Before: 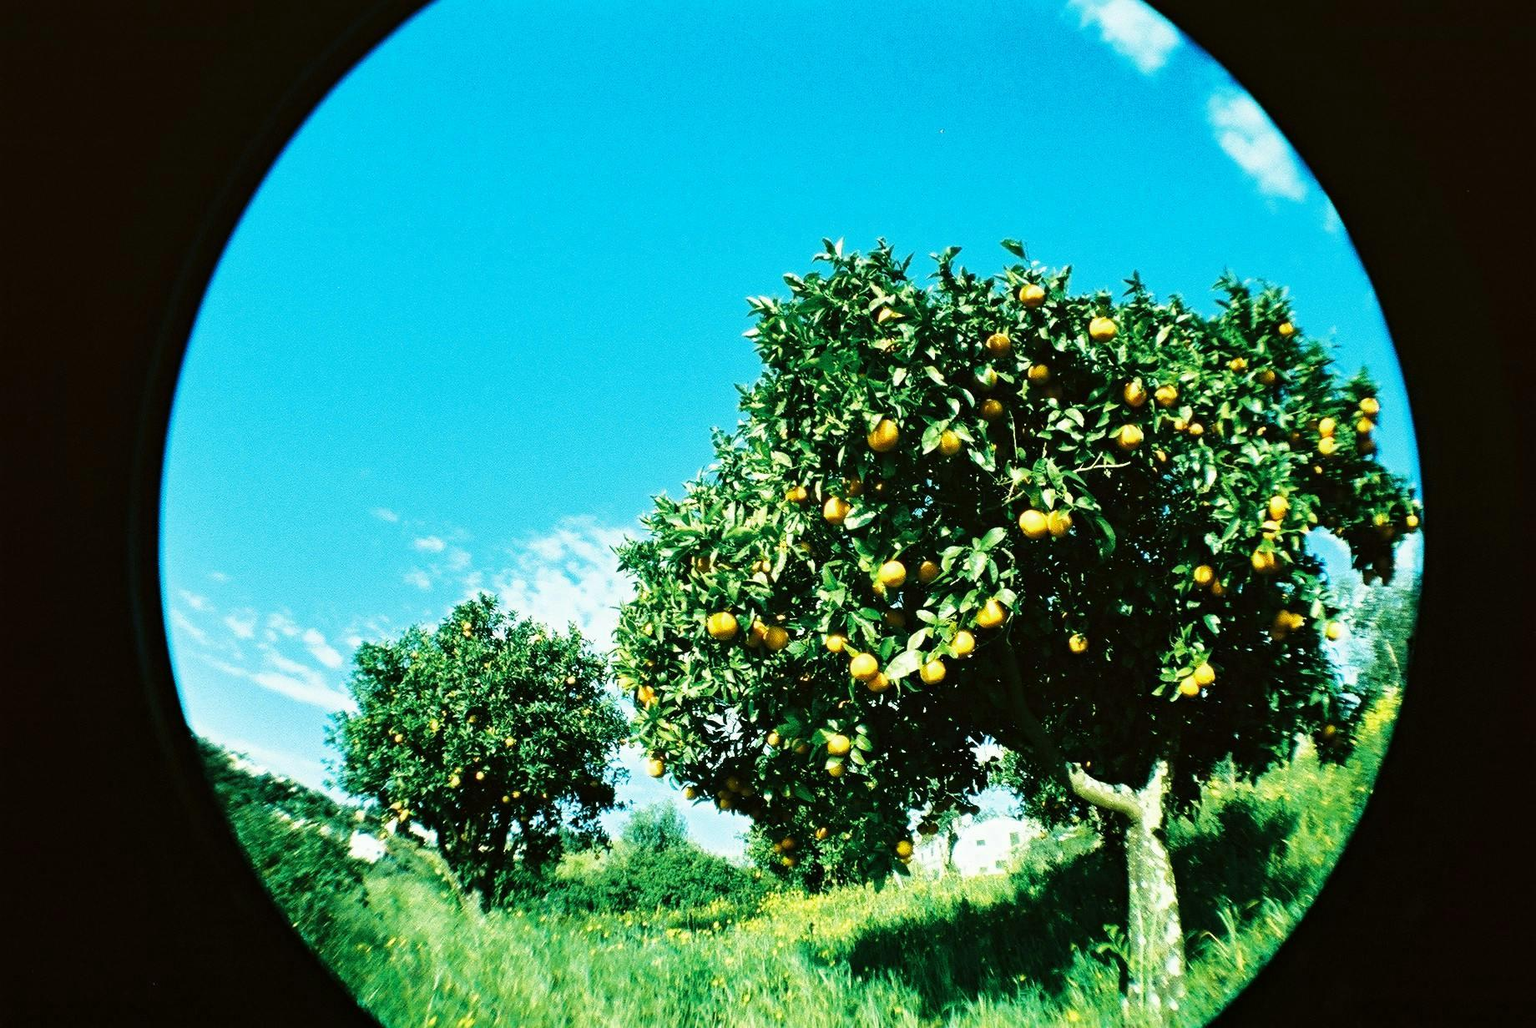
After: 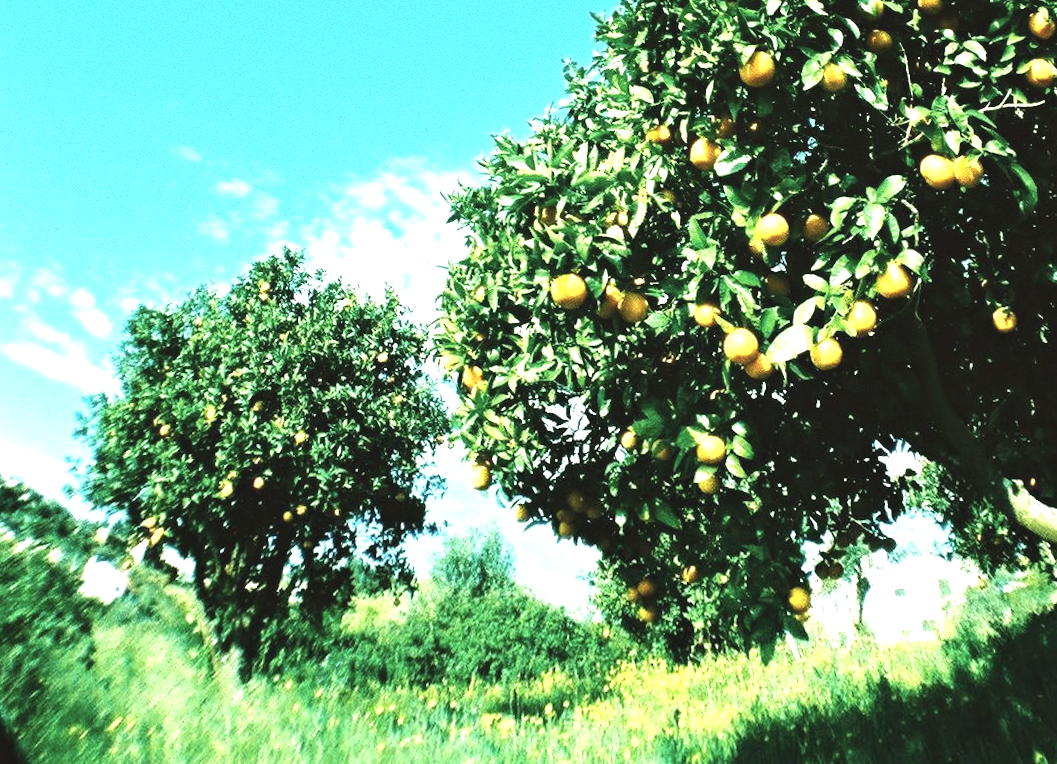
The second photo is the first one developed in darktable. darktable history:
color contrast: green-magenta contrast 0.84, blue-yellow contrast 0.86
exposure: black level correction -0.005, exposure 0.622 EV, compensate highlight preservation false
crop: left 6.488%, top 27.668%, right 24.183%, bottom 8.656%
rotate and perspective: rotation 0.72°, lens shift (vertical) -0.352, lens shift (horizontal) -0.051, crop left 0.152, crop right 0.859, crop top 0.019, crop bottom 0.964
